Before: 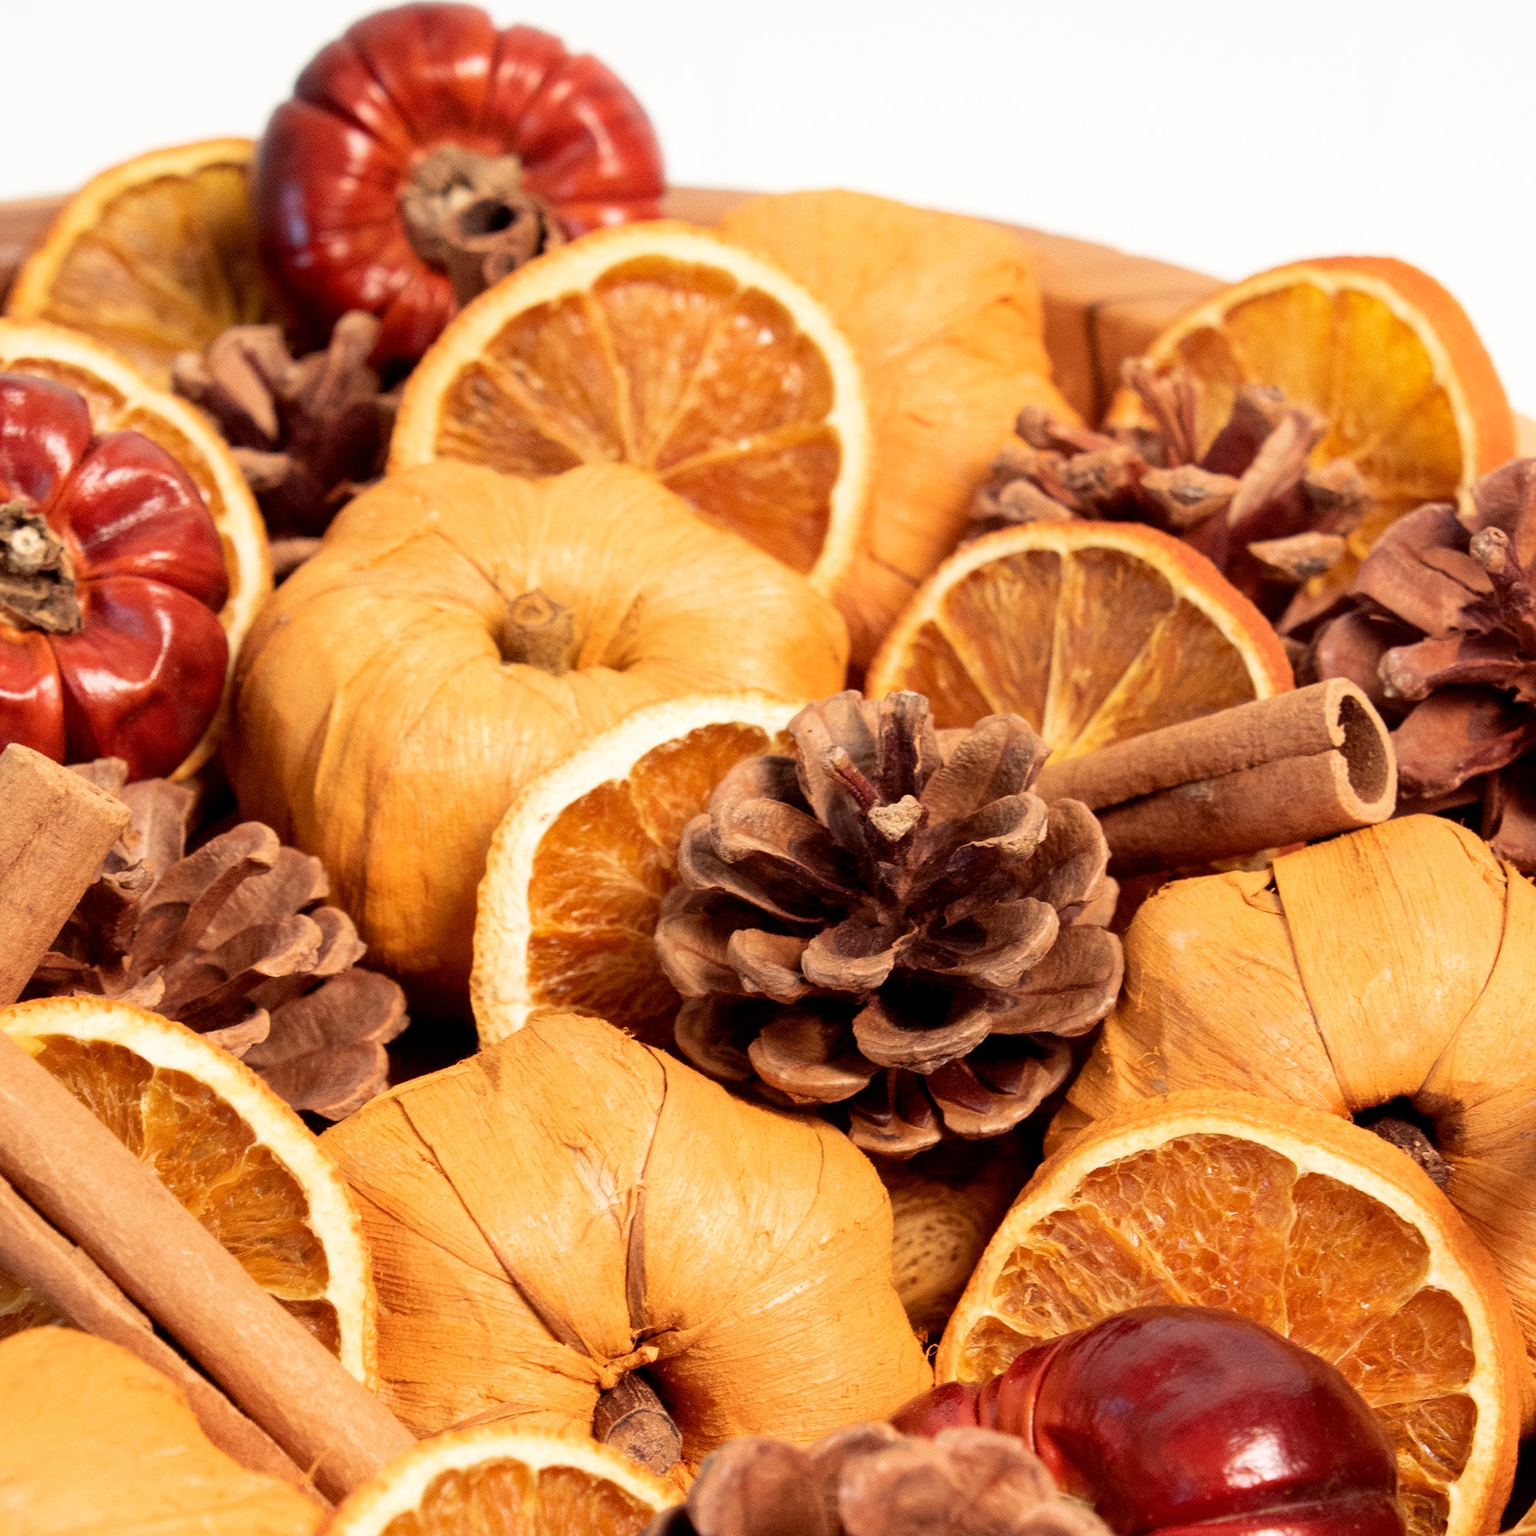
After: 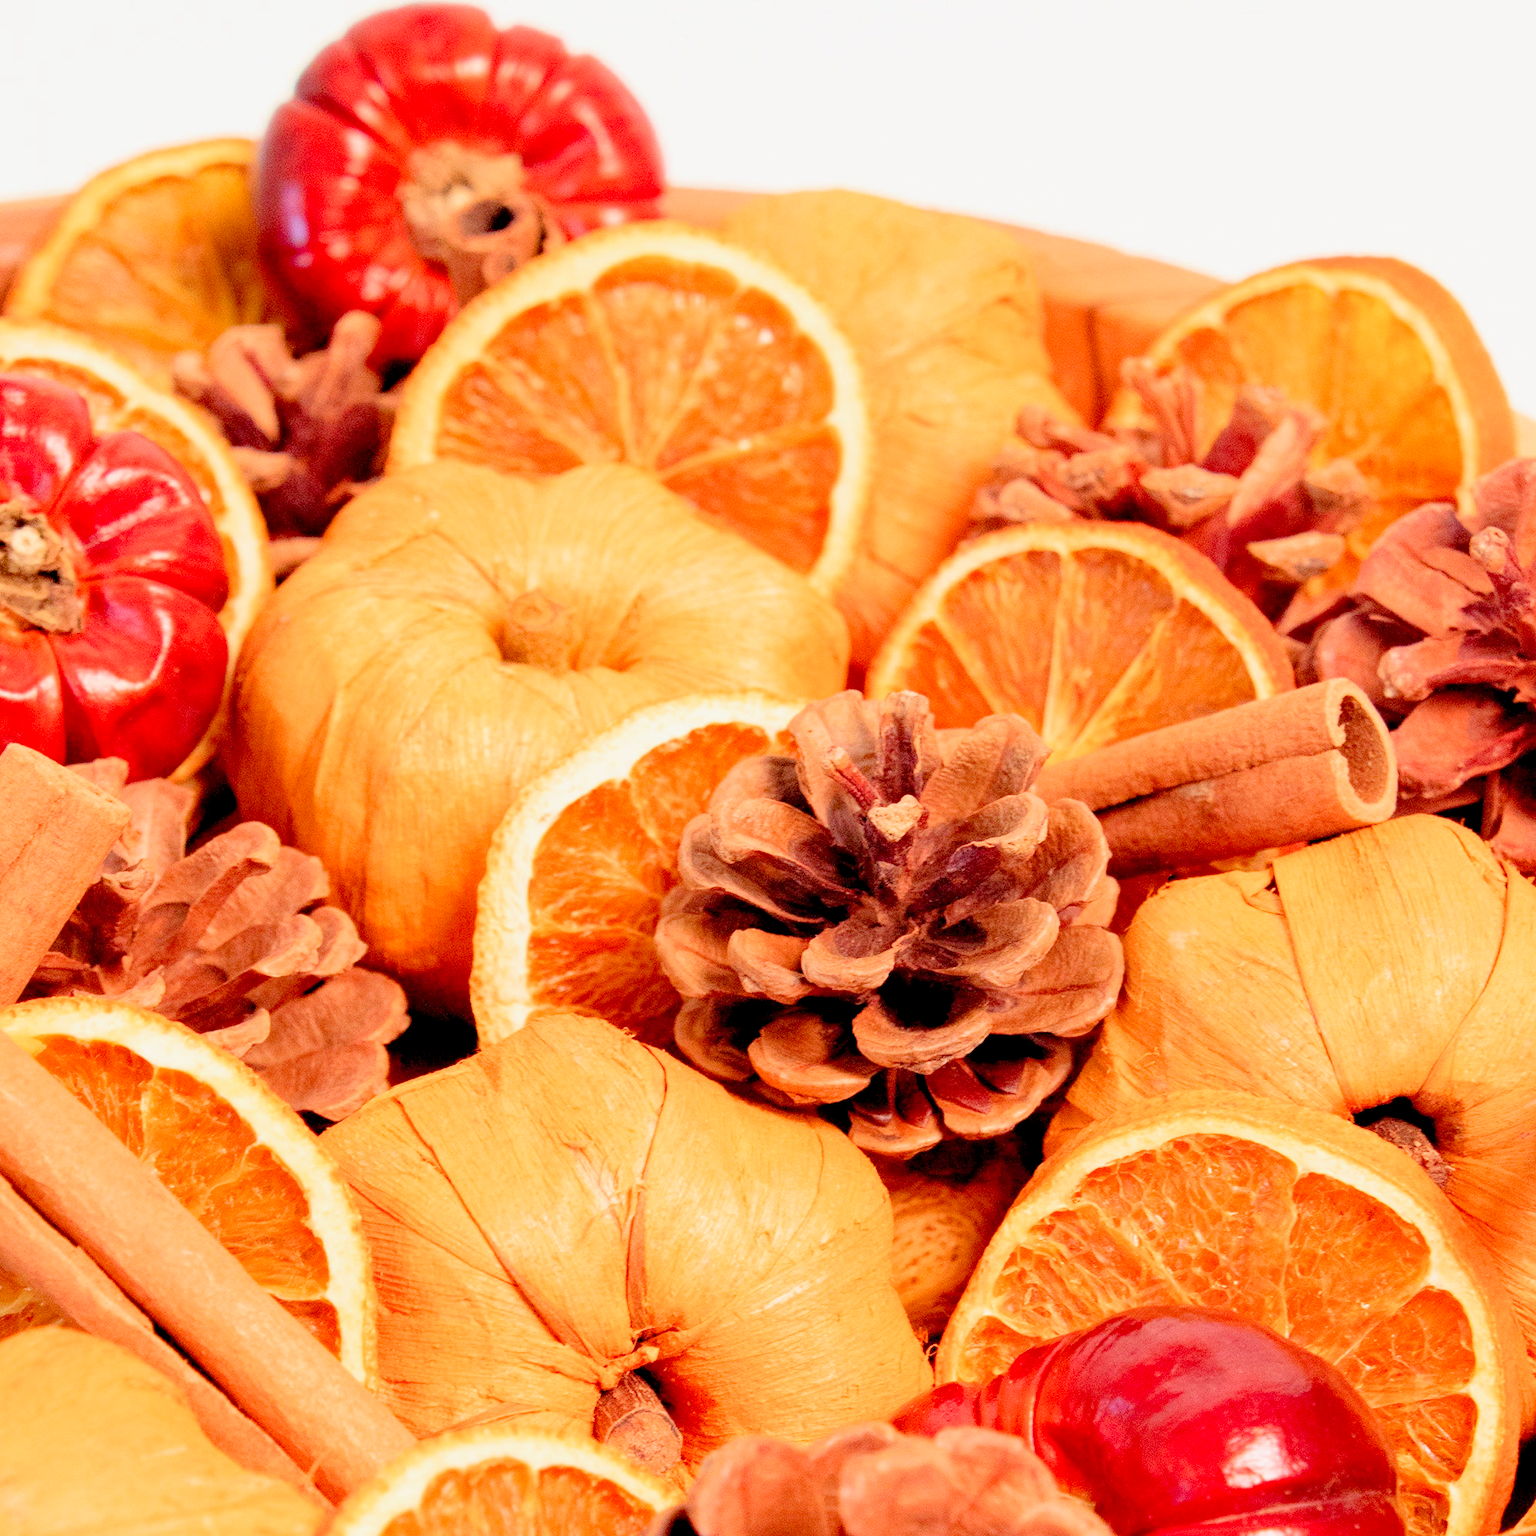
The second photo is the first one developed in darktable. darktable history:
filmic rgb: middle gray luminance 3.44%, black relative exposure -5.92 EV, white relative exposure 6.33 EV, threshold 6 EV, dynamic range scaling 22.4%, target black luminance 0%, hardness 2.33, latitude 45.85%, contrast 0.78, highlights saturation mix 100%, shadows ↔ highlights balance 0.033%, add noise in highlights 0, preserve chrominance max RGB, color science v3 (2019), use custom middle-gray values true, iterations of high-quality reconstruction 0, contrast in highlights soft, enable highlight reconstruction true
contrast brightness saturation: saturation 0.18
haze removal: compatibility mode true, adaptive false
